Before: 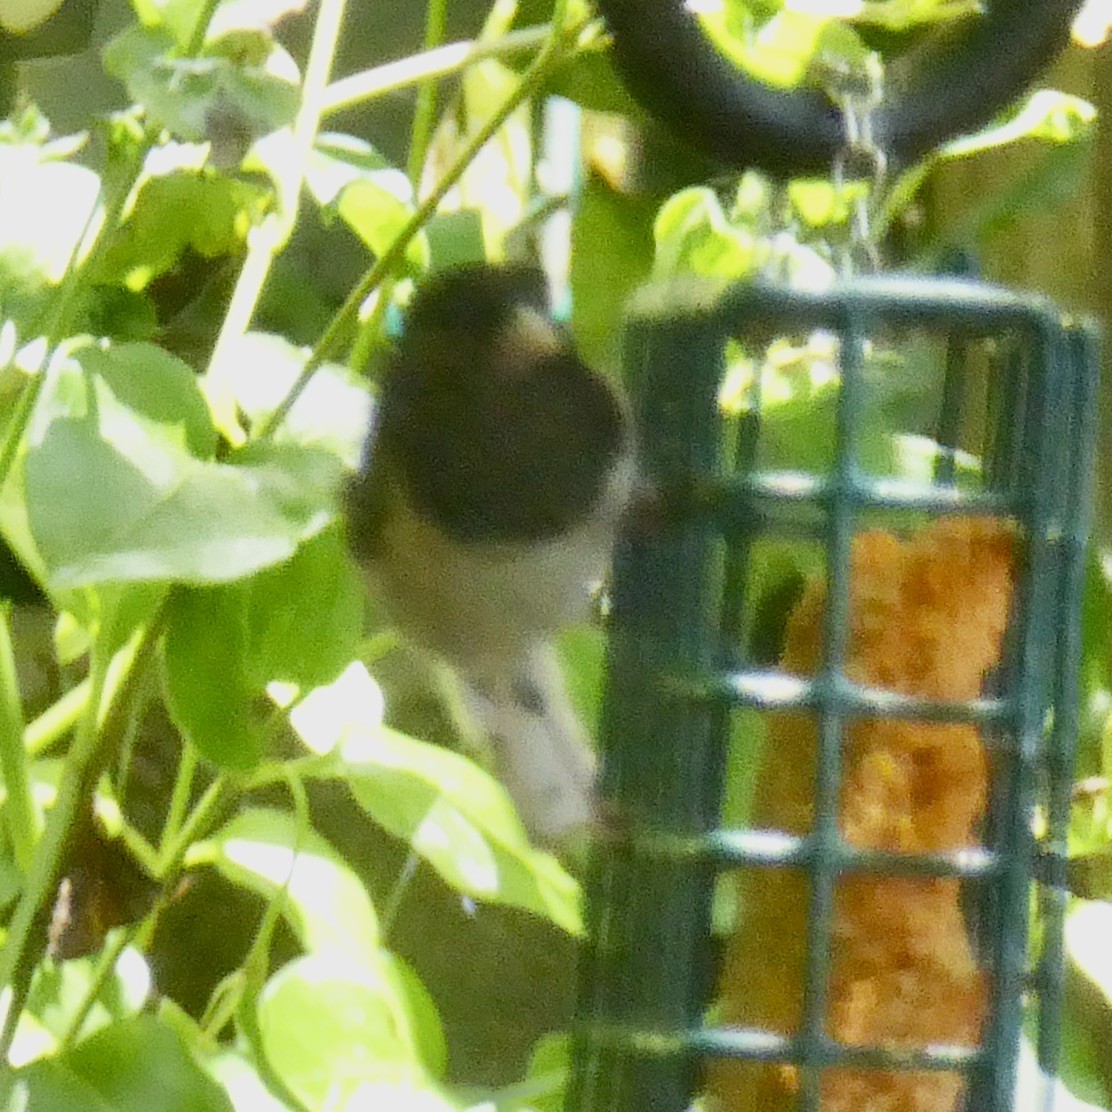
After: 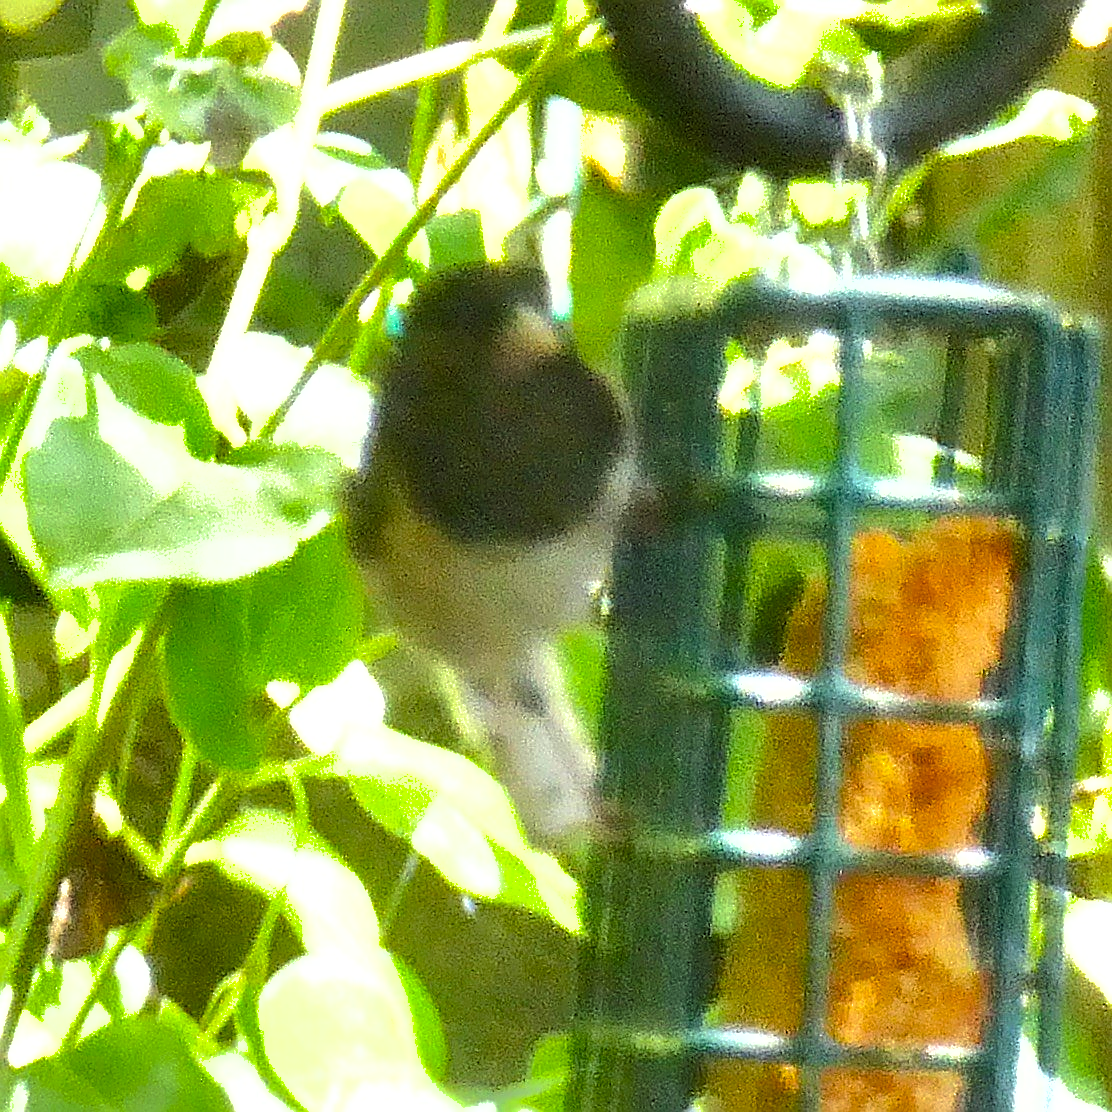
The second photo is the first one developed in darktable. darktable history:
sharpen: radius 1.364, amount 1.24, threshold 0.61
exposure: black level correction 0, exposure 0.5 EV, compensate highlight preservation false
shadows and highlights: shadows 30.15
levels: levels [0.062, 0.494, 0.925]
